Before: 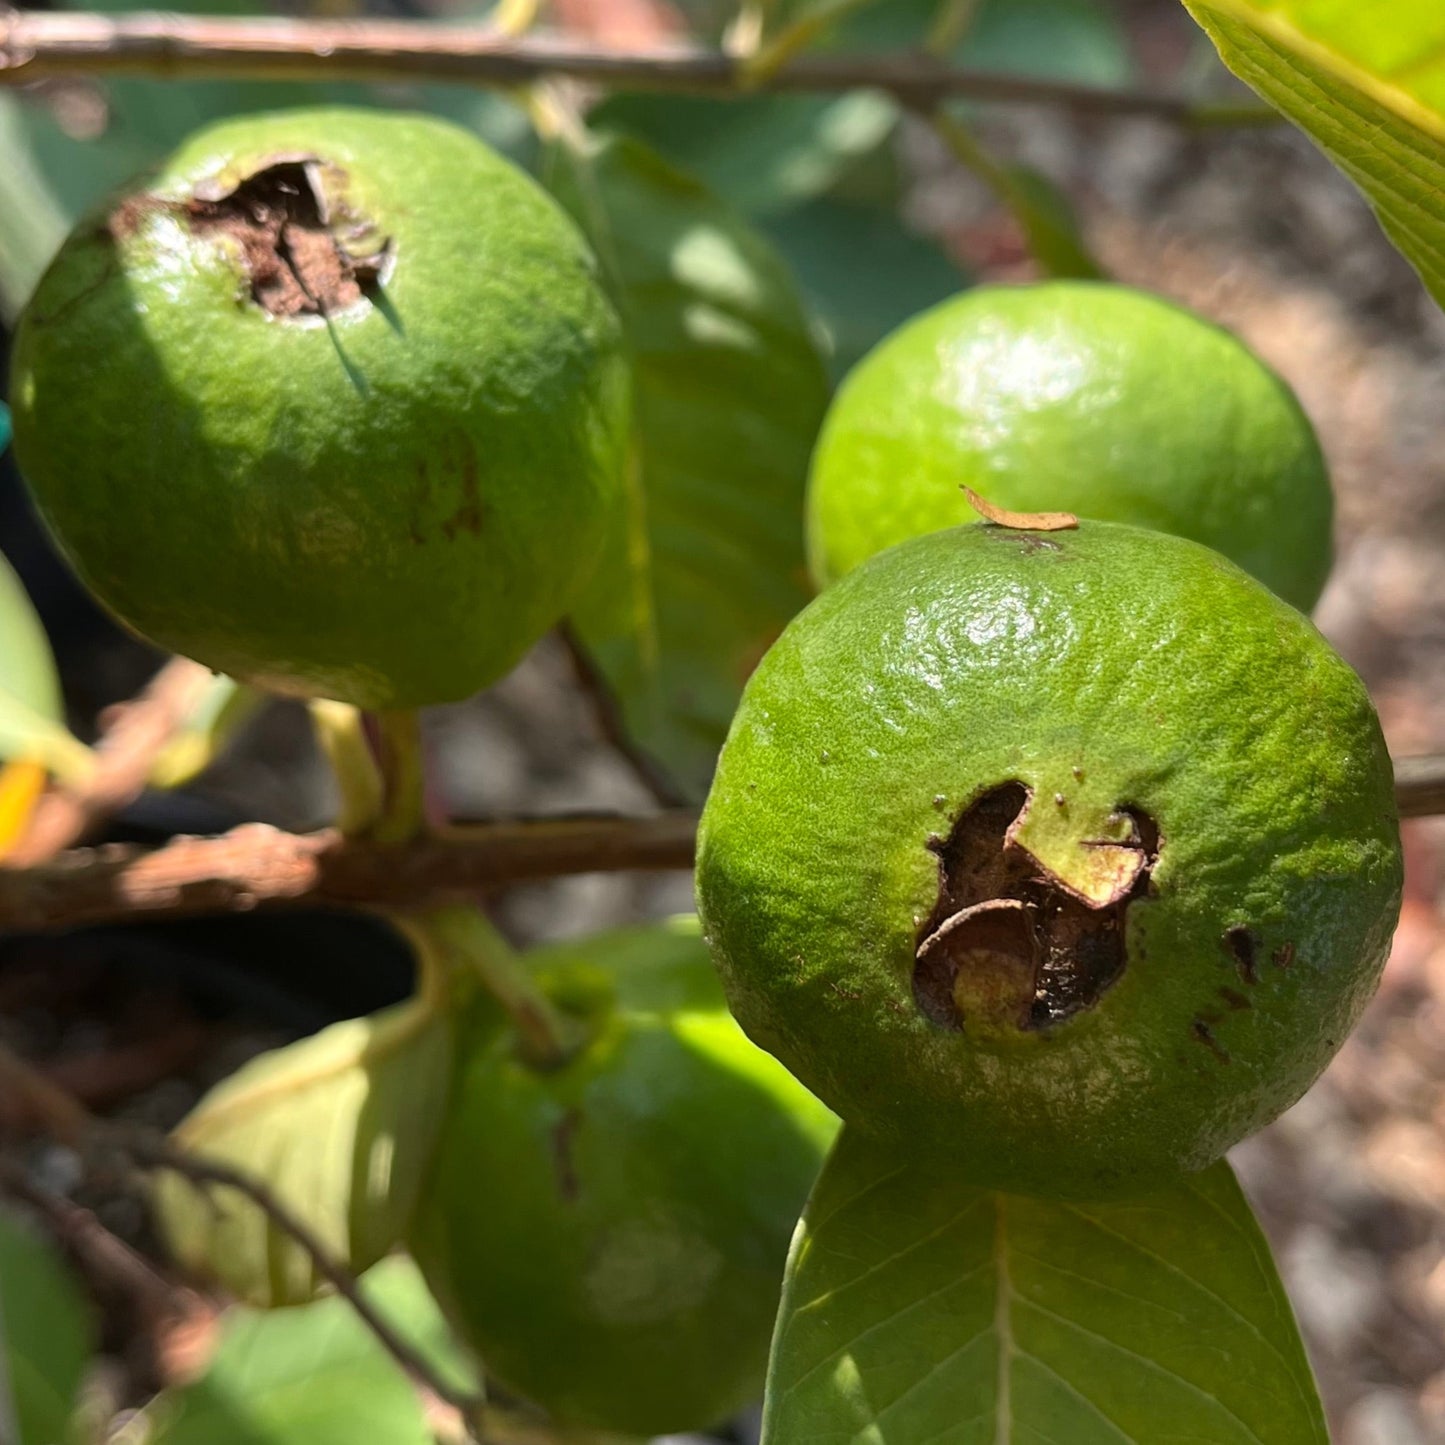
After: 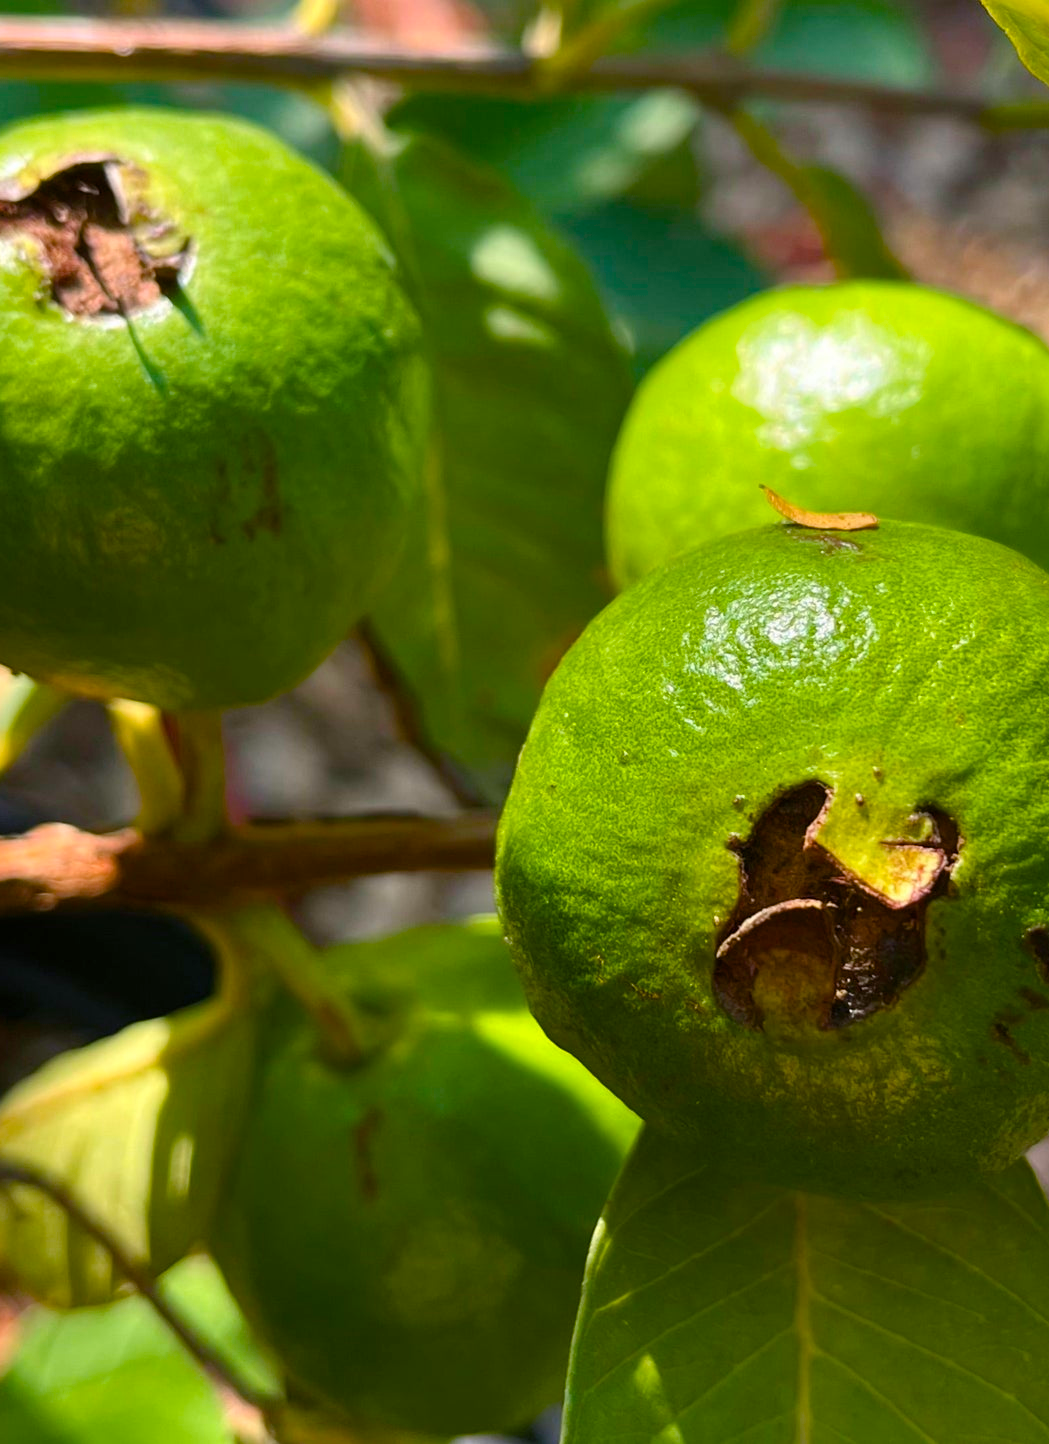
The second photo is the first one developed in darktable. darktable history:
color balance rgb: power › chroma 1.013%, power › hue 253.83°, linear chroma grading › global chroma 16.498%, perceptual saturation grading › global saturation 20%, perceptual saturation grading › highlights -24.891%, perceptual saturation grading › shadows 24.135%, global vibrance 40.461%
crop: left 13.906%, right 13.449%
